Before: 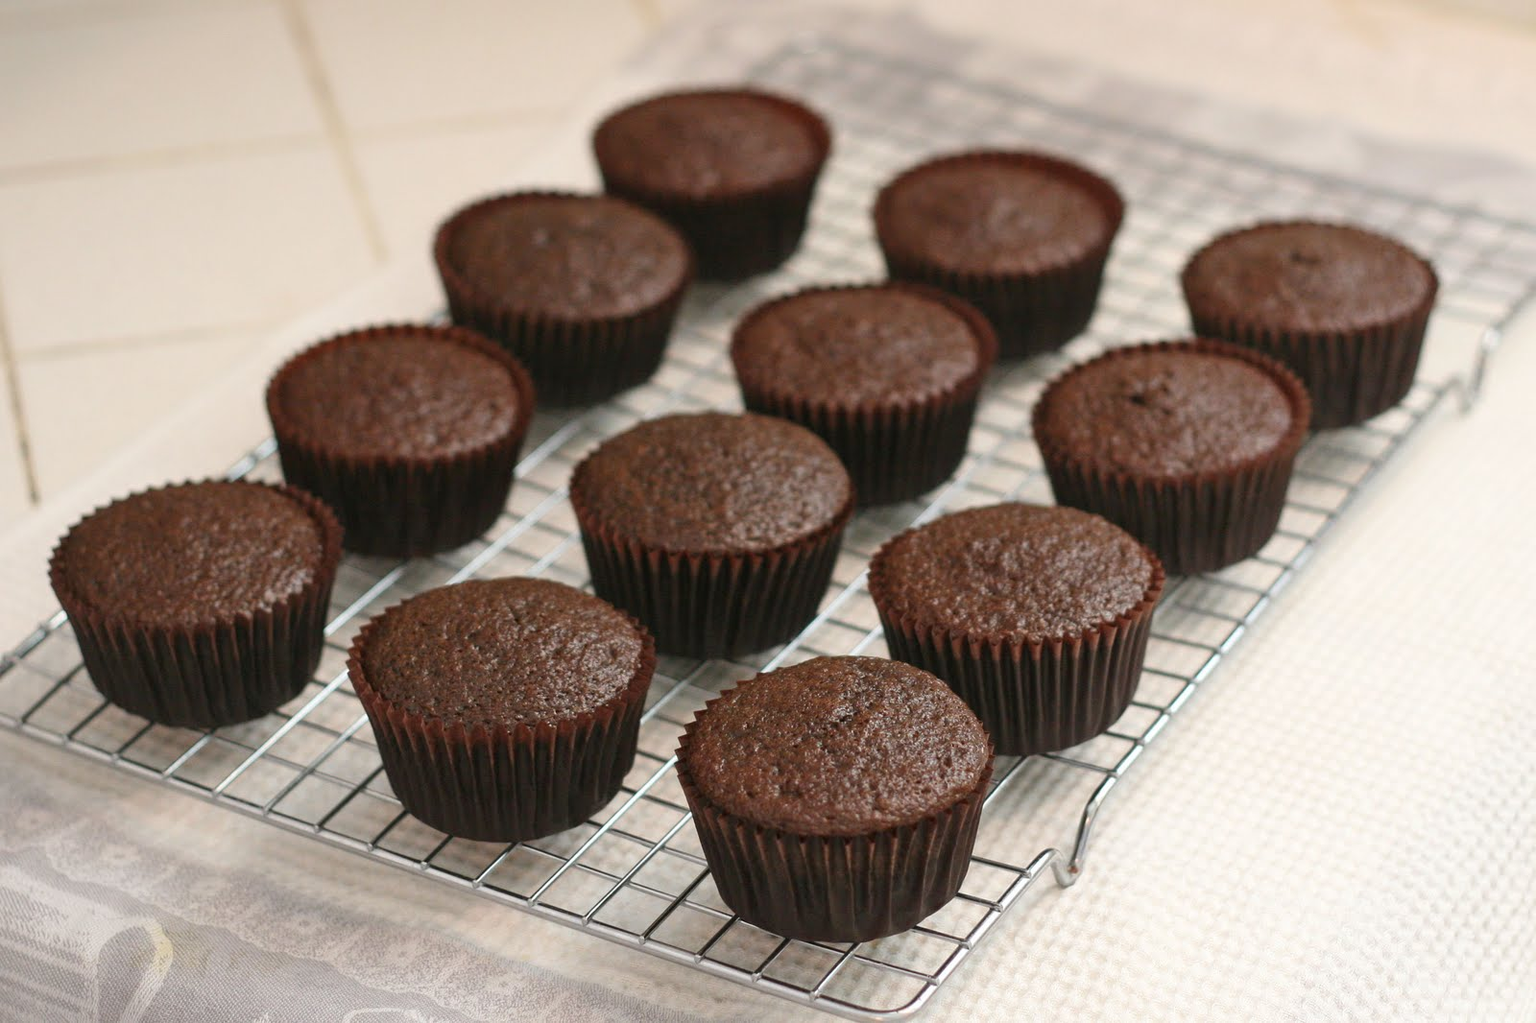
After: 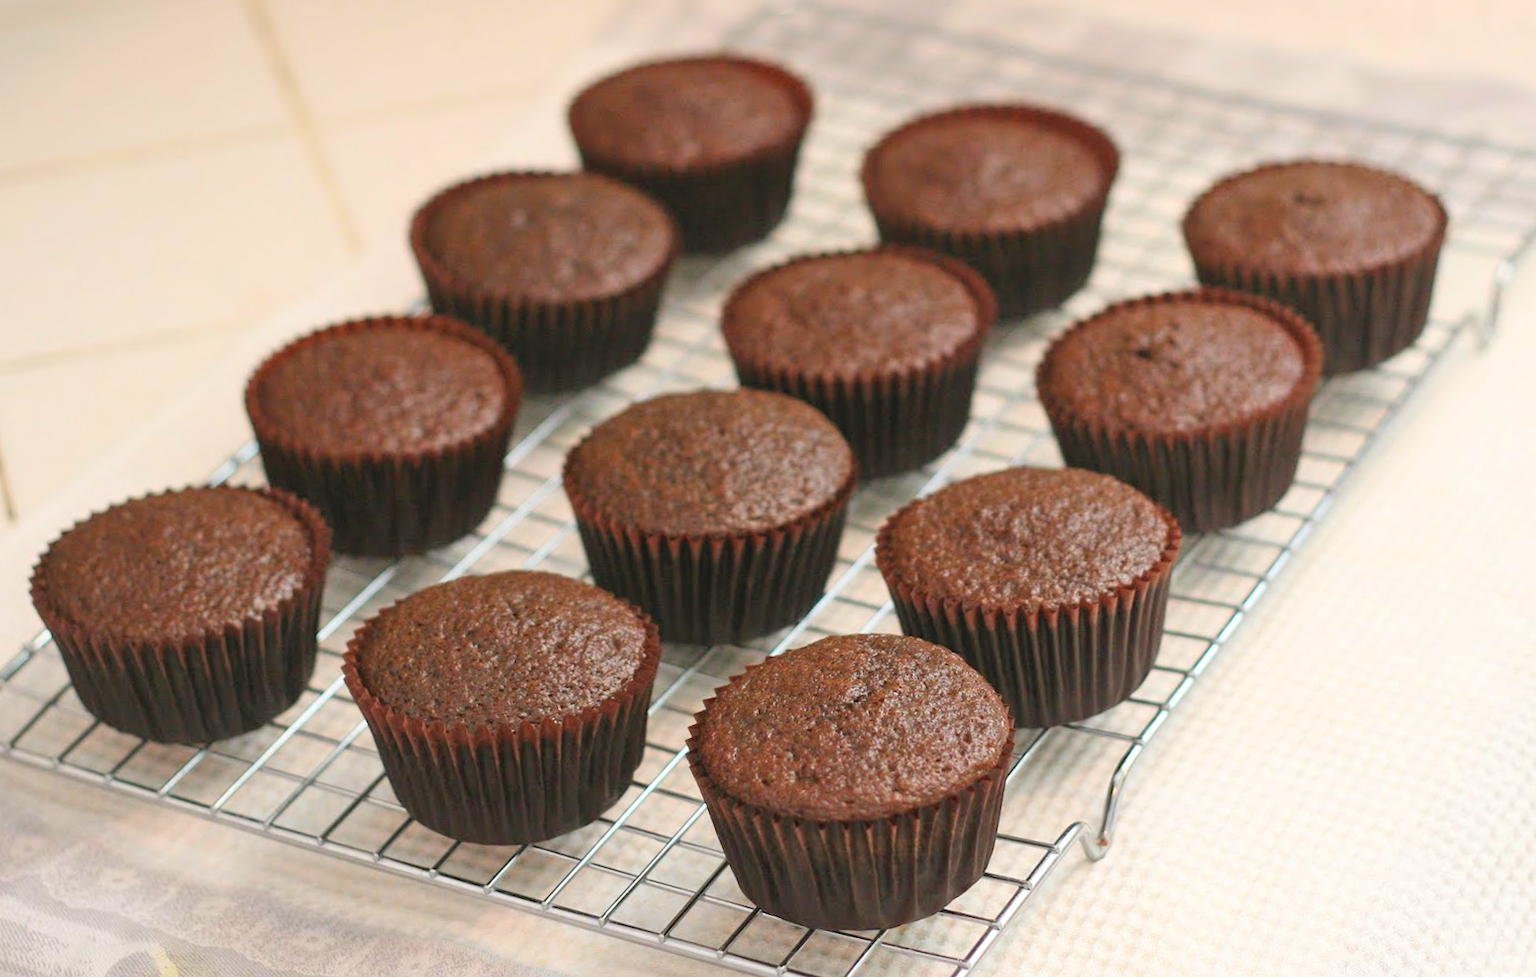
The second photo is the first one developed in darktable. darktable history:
contrast brightness saturation: contrast 0.07, brightness 0.18, saturation 0.4
rotate and perspective: rotation -3°, crop left 0.031, crop right 0.968, crop top 0.07, crop bottom 0.93
